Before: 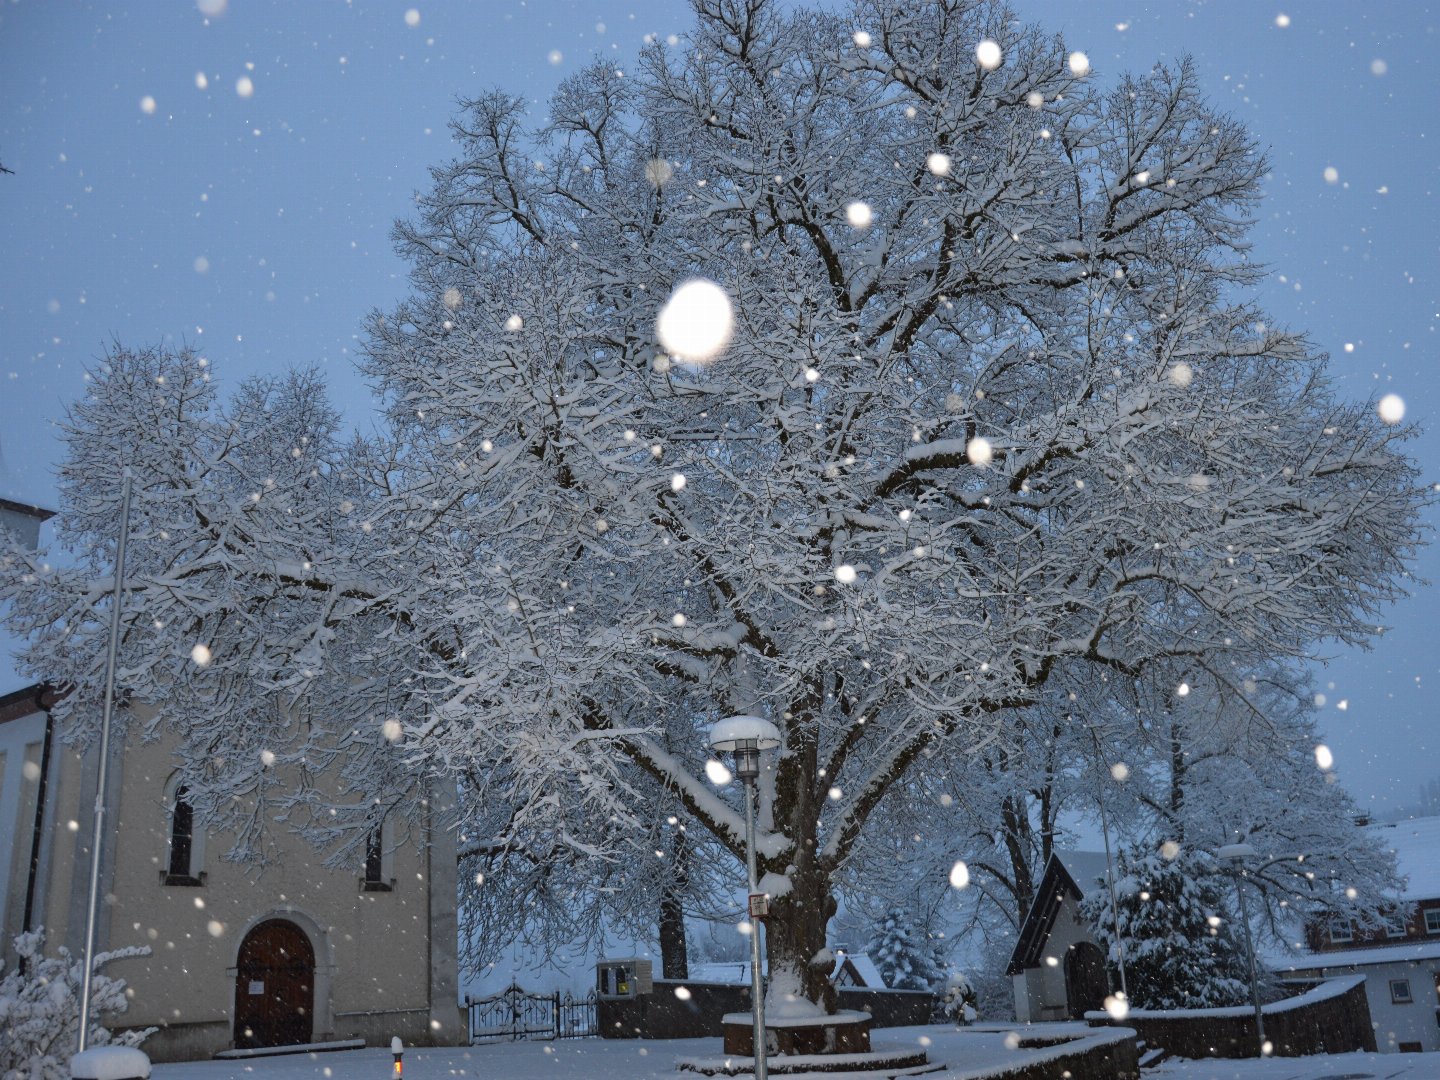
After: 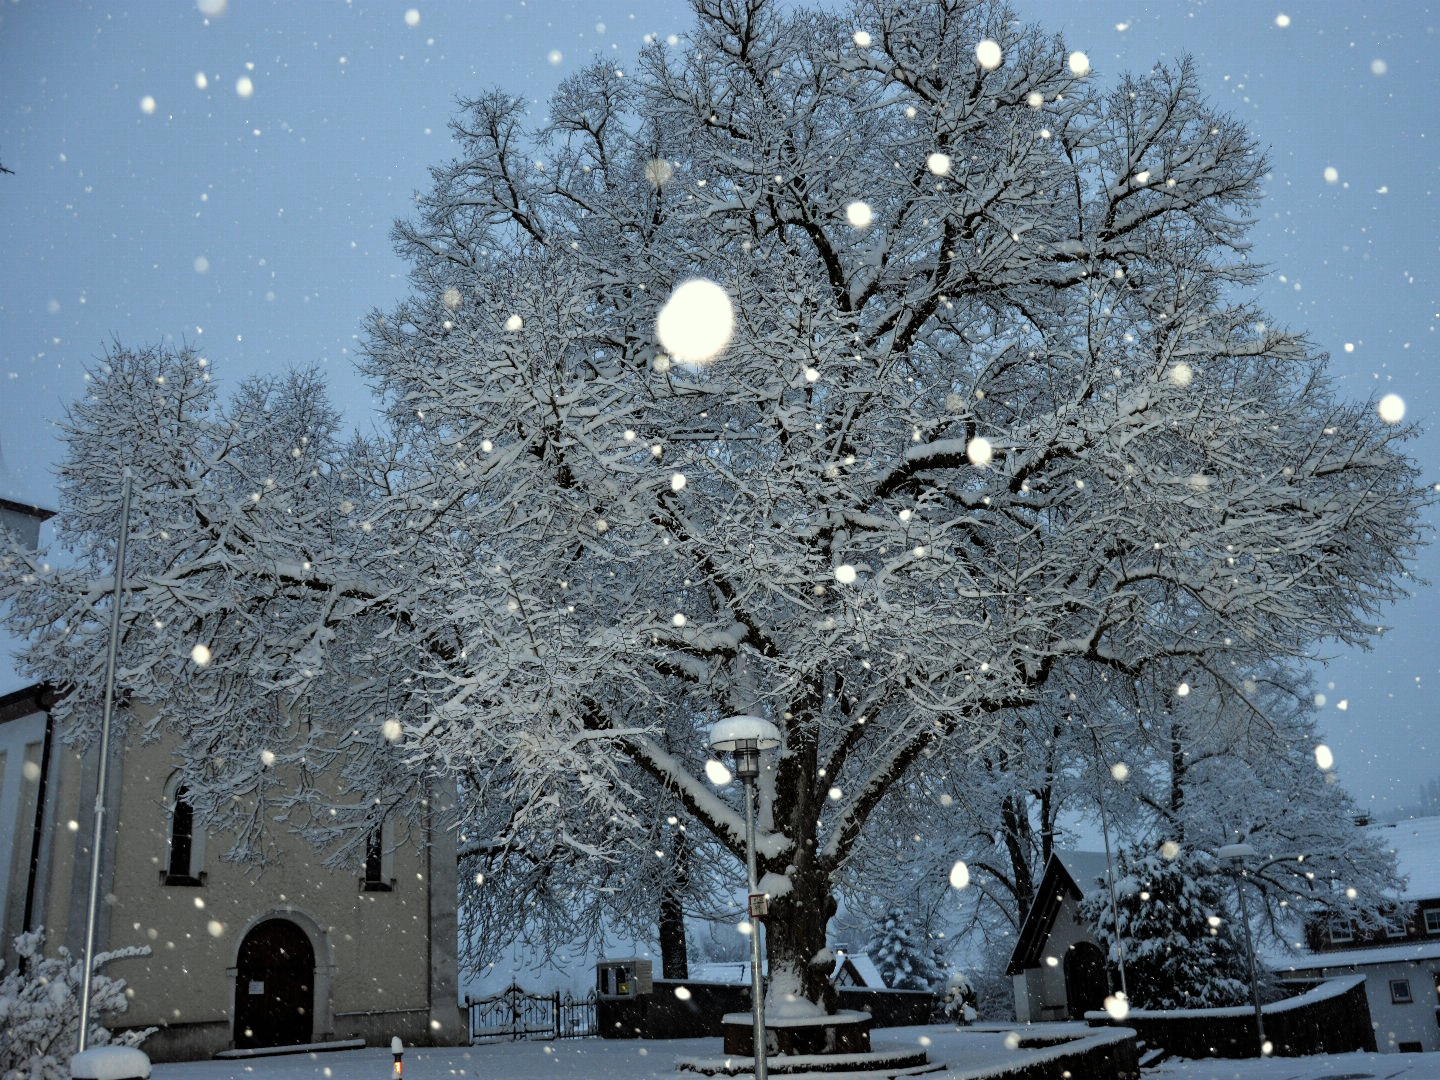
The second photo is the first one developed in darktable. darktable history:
color correction: highlights a* -4.27, highlights b* 6.78
filmic rgb: black relative exposure -8.19 EV, white relative exposure 2.2 EV, target white luminance 99.861%, hardness 7.19, latitude 75.25%, contrast 1.321, highlights saturation mix -1.95%, shadows ↔ highlights balance 30.44%
